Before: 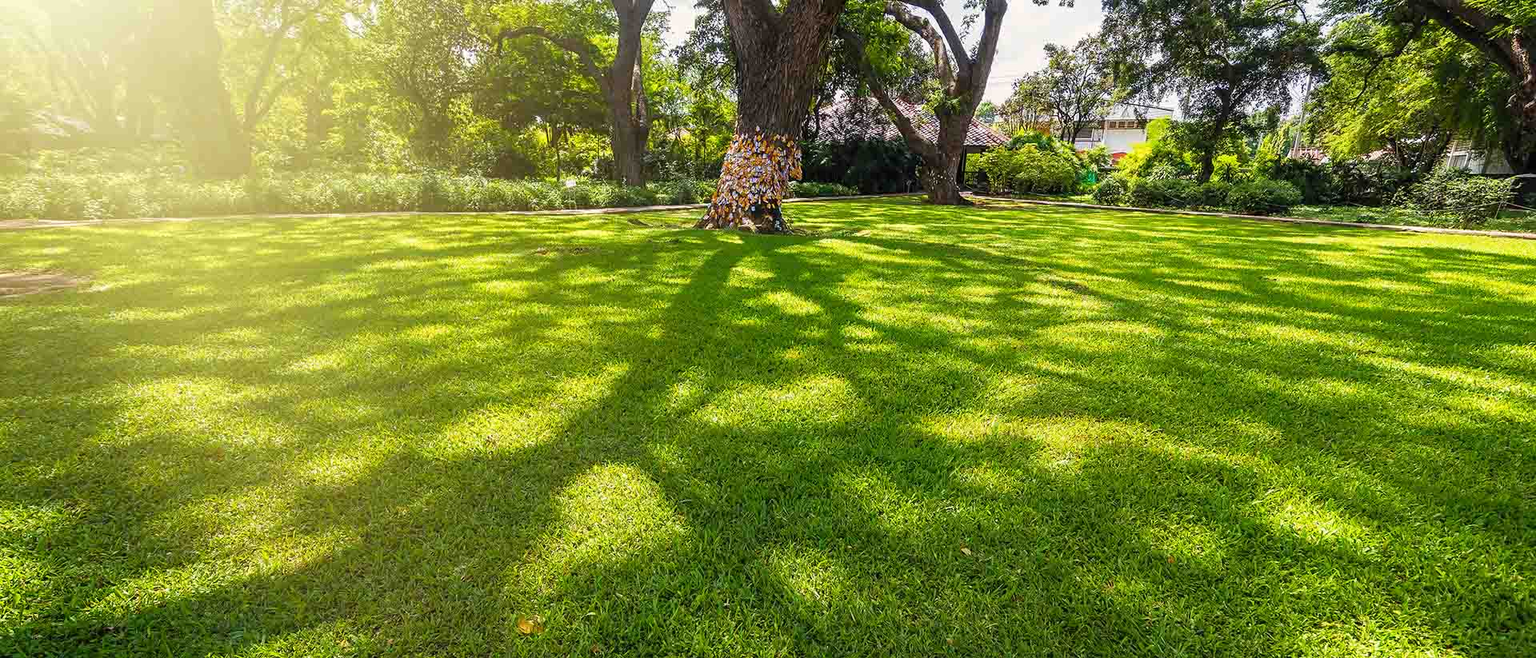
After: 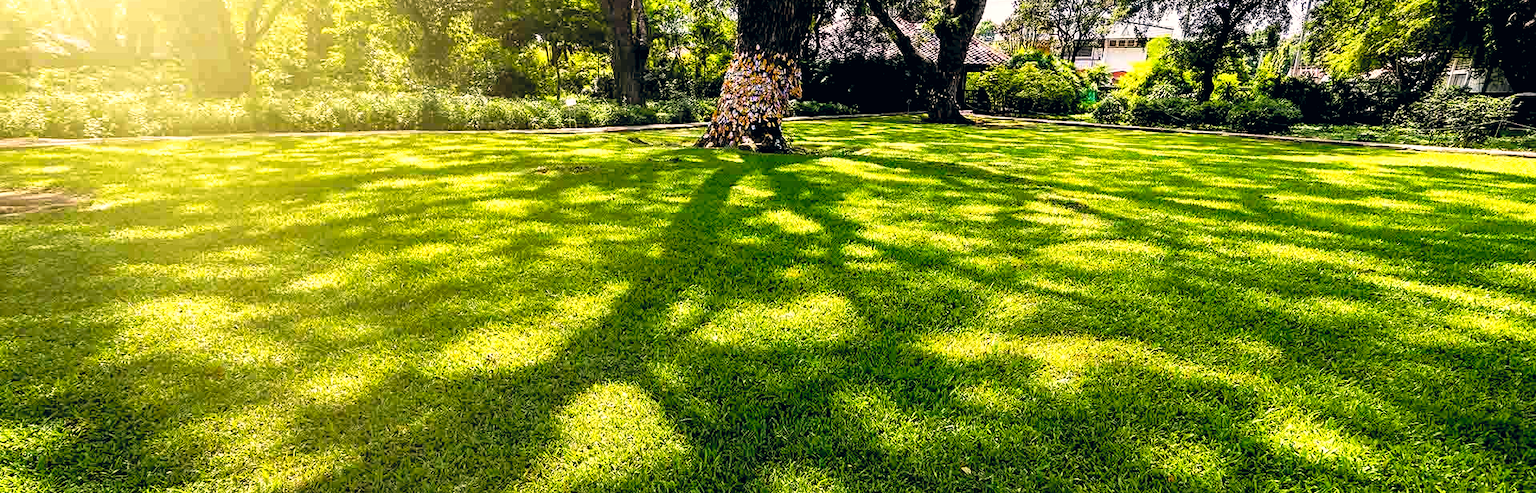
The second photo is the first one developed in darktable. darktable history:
crop and rotate: top 12.5%, bottom 12.5%
color correction: highlights a* 5.38, highlights b* 5.3, shadows a* -4.26, shadows b* -5.11
rgb levels: levels [[0.034, 0.472, 0.904], [0, 0.5, 1], [0, 0.5, 1]]
contrast brightness saturation: saturation -0.04
shadows and highlights: shadows 12, white point adjustment 1.2, soften with gaussian
tone curve: curves: ch0 [(0, 0) (0.003, 0.047) (0.011, 0.047) (0.025, 0.047) (0.044, 0.049) (0.069, 0.051) (0.1, 0.062) (0.136, 0.086) (0.177, 0.125) (0.224, 0.178) (0.277, 0.246) (0.335, 0.324) (0.399, 0.407) (0.468, 0.48) (0.543, 0.57) (0.623, 0.675) (0.709, 0.772) (0.801, 0.876) (0.898, 0.963) (1, 1)], preserve colors none
